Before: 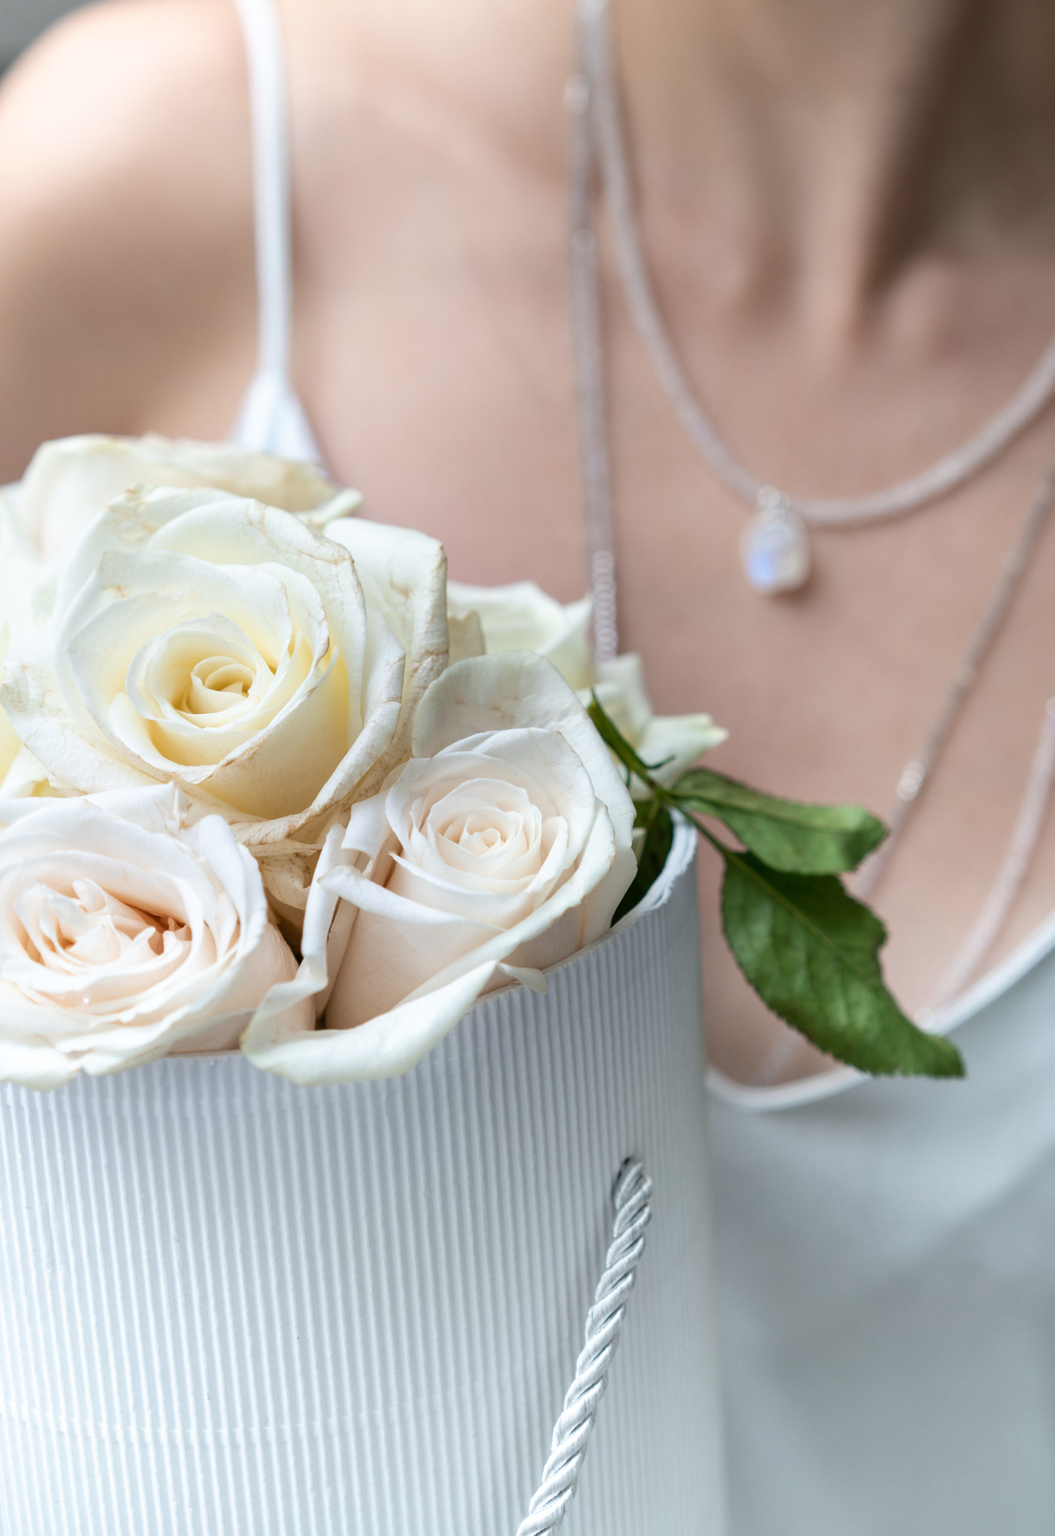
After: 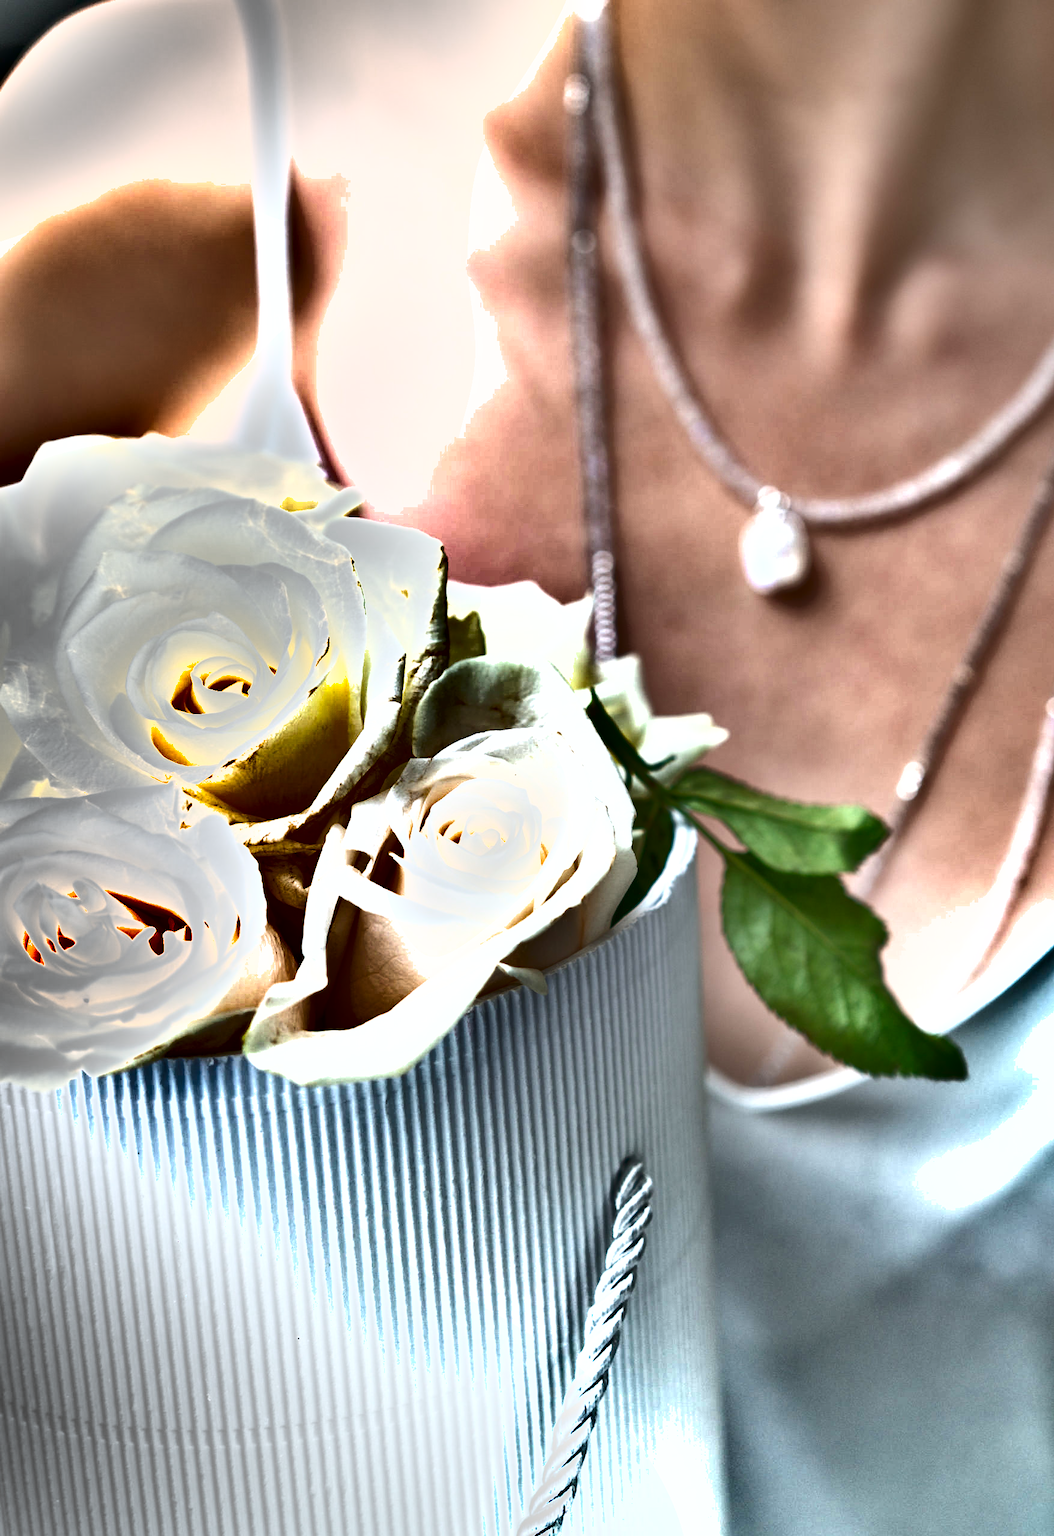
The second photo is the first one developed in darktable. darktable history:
exposure: exposure 1 EV, compensate highlight preservation false
shadows and highlights: shadows 20.82, highlights -81.12, soften with gaussian
